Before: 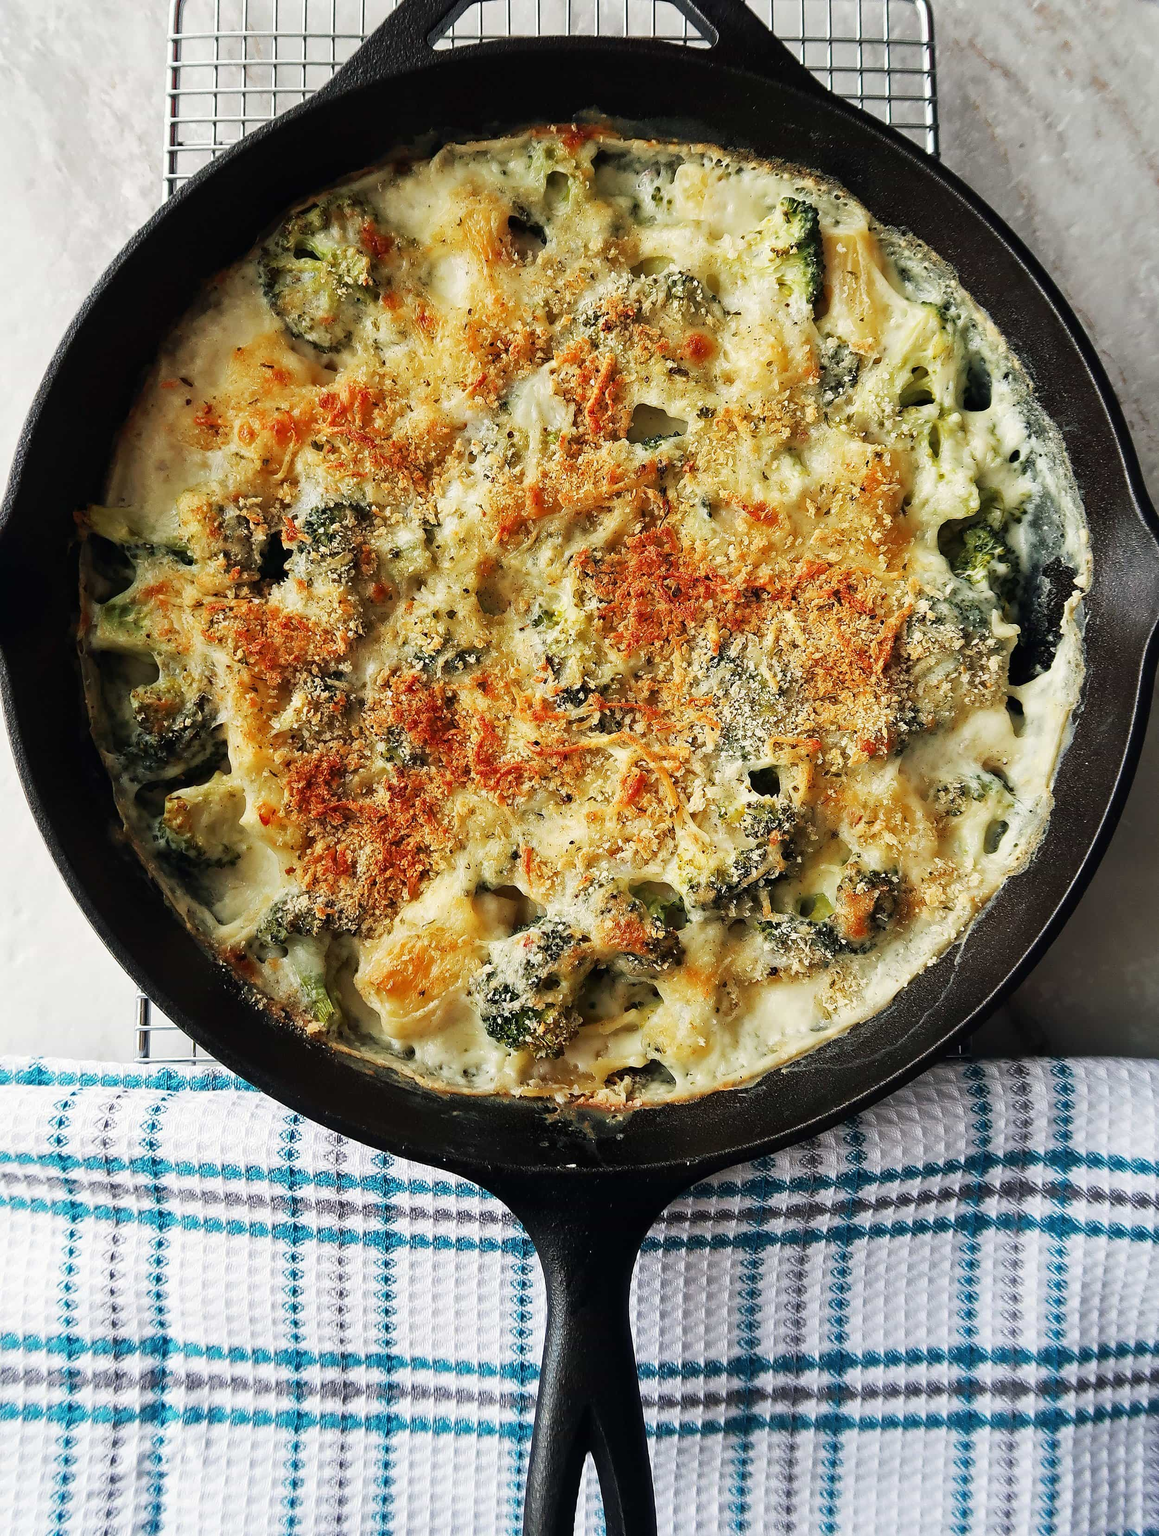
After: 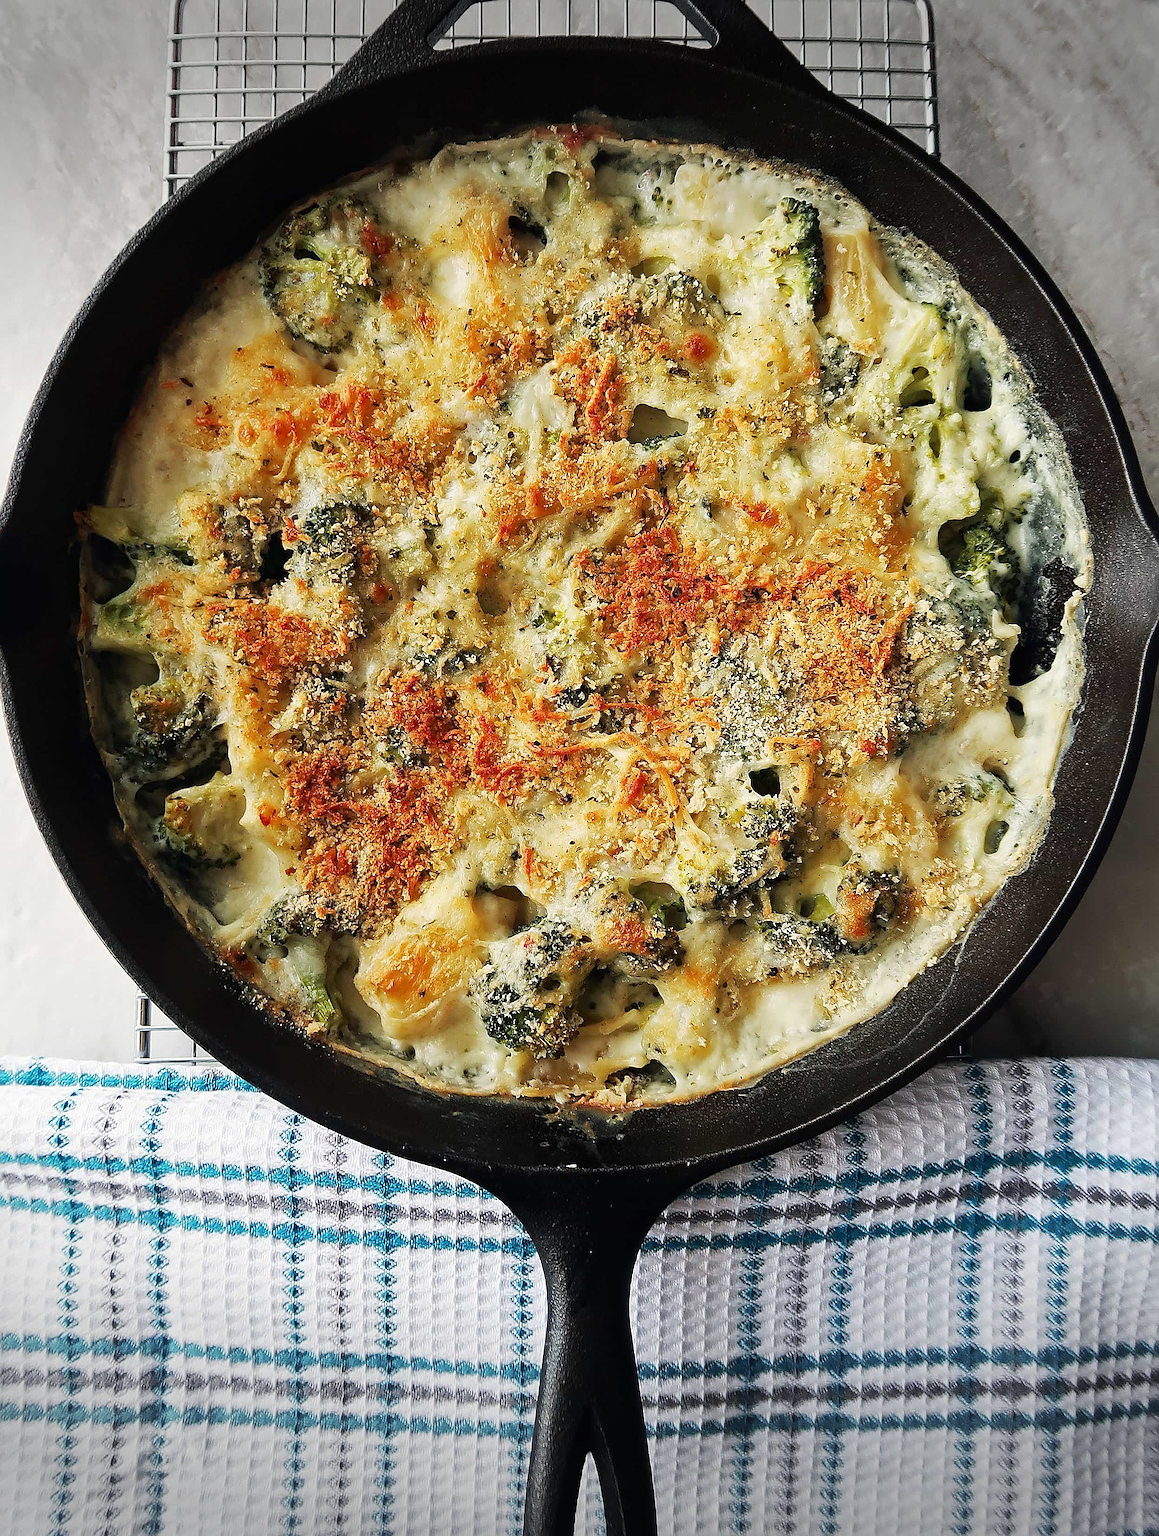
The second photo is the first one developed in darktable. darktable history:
sharpen: on, module defaults
vignetting: fall-off start 99.49%, width/height ratio 1.321
